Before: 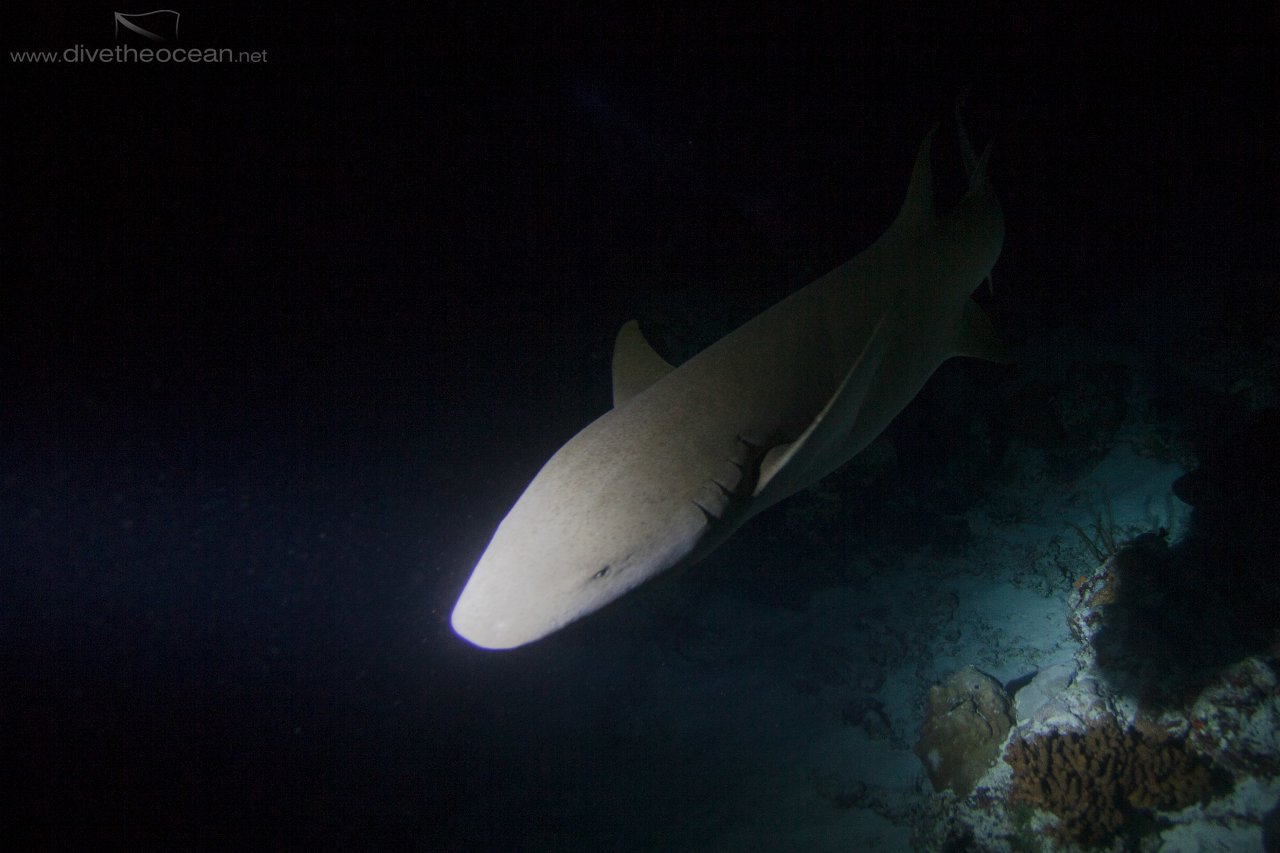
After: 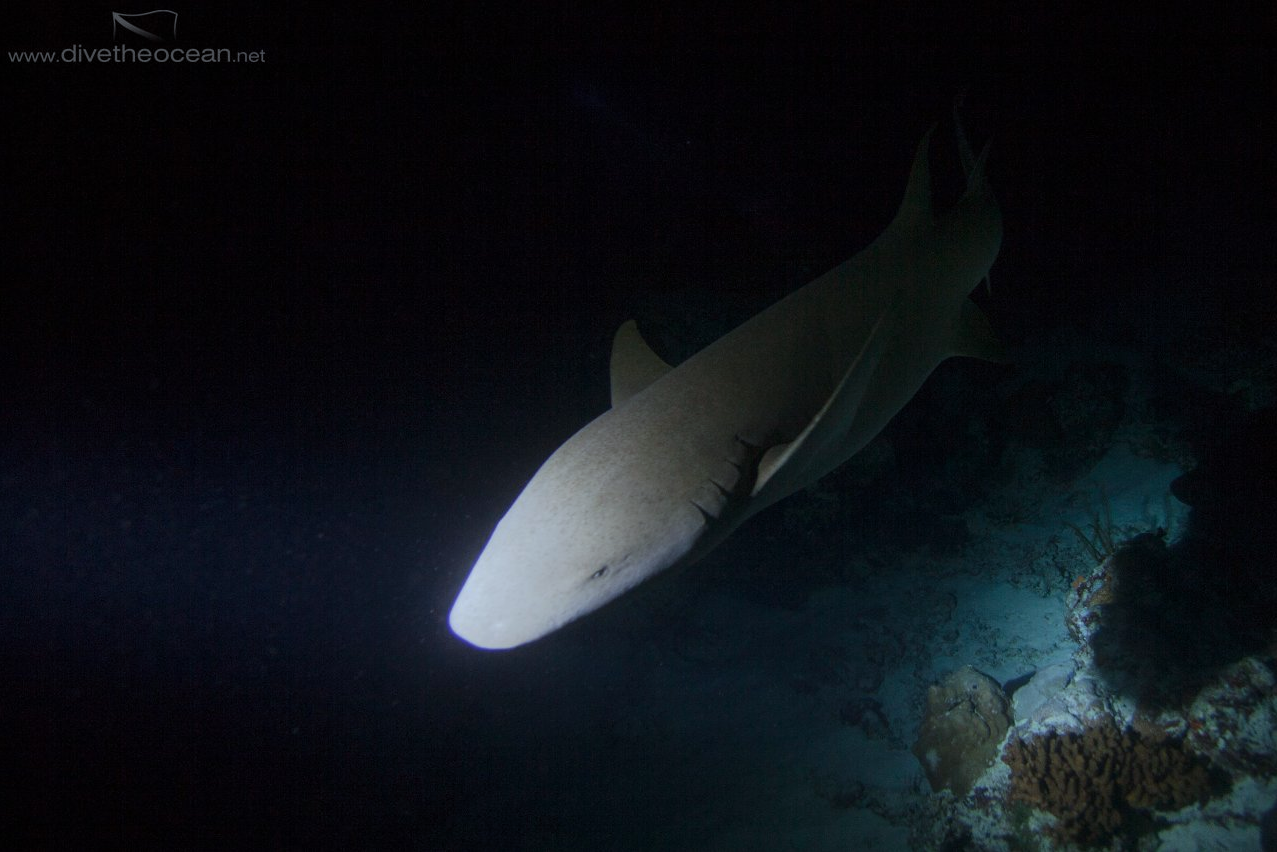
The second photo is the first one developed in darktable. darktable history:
color correction: highlights a* -4.19, highlights b* -11.14
crop and rotate: left 0.162%, bottom 0.006%
